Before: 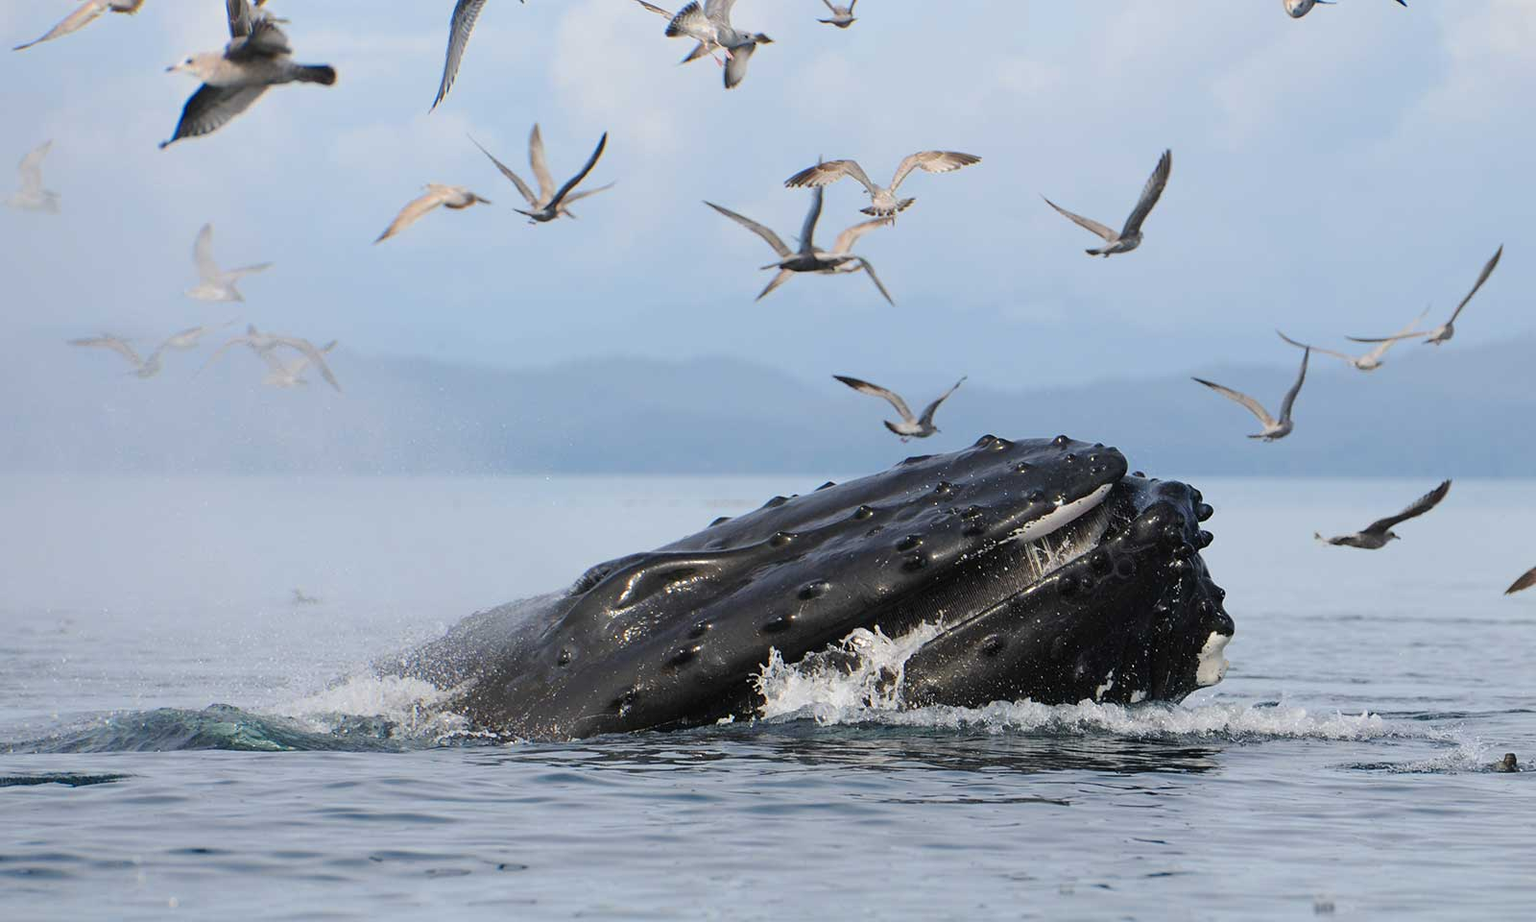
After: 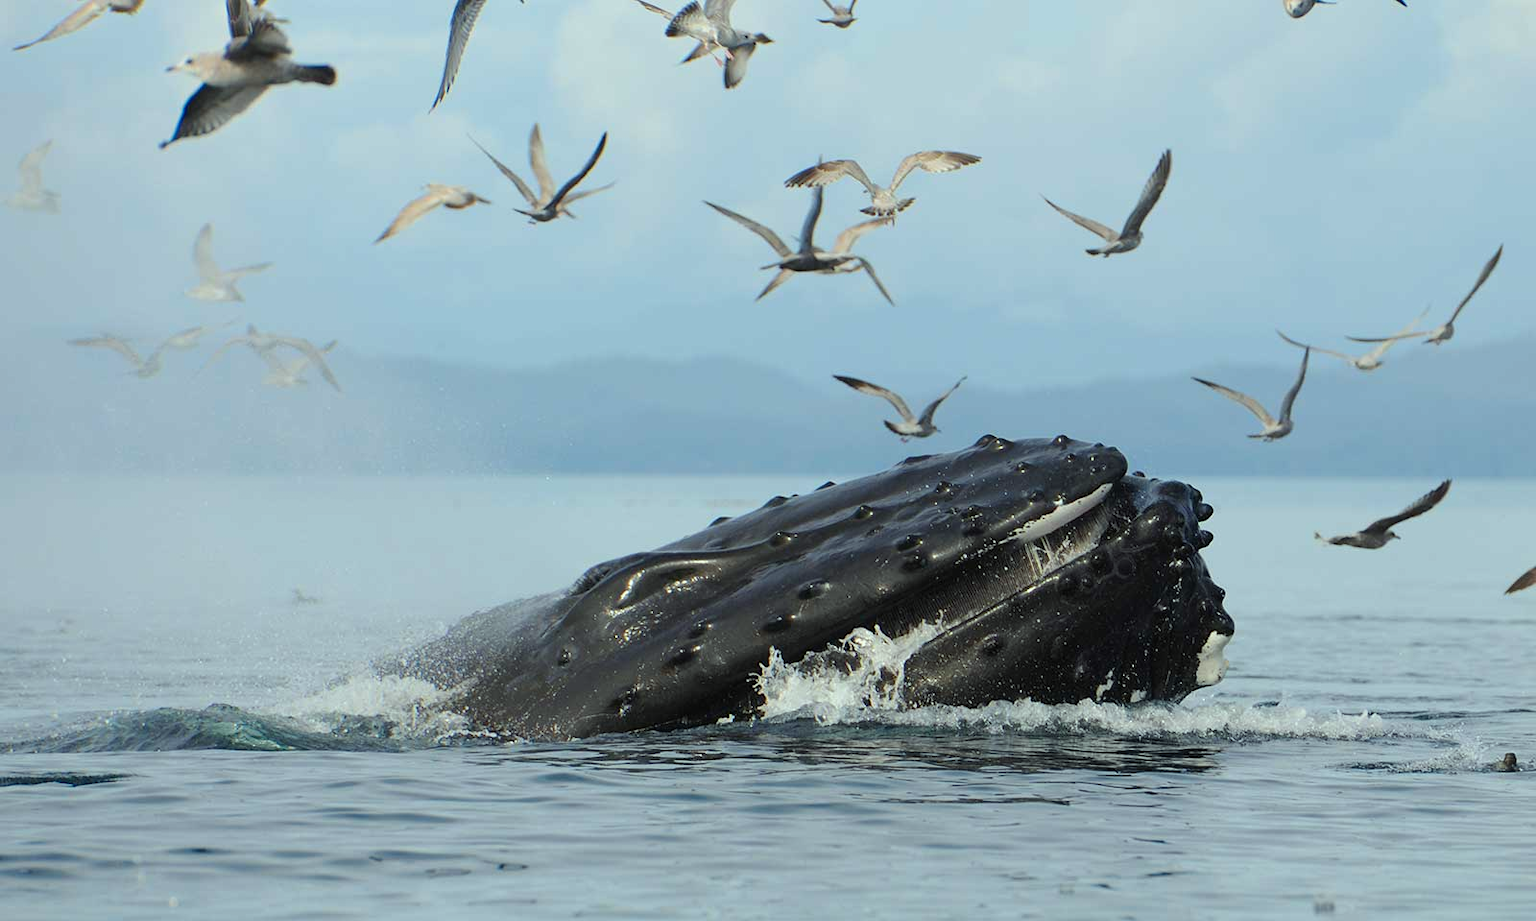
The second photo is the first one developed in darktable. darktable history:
color correction: highlights a* -8.31, highlights b* 3.4
